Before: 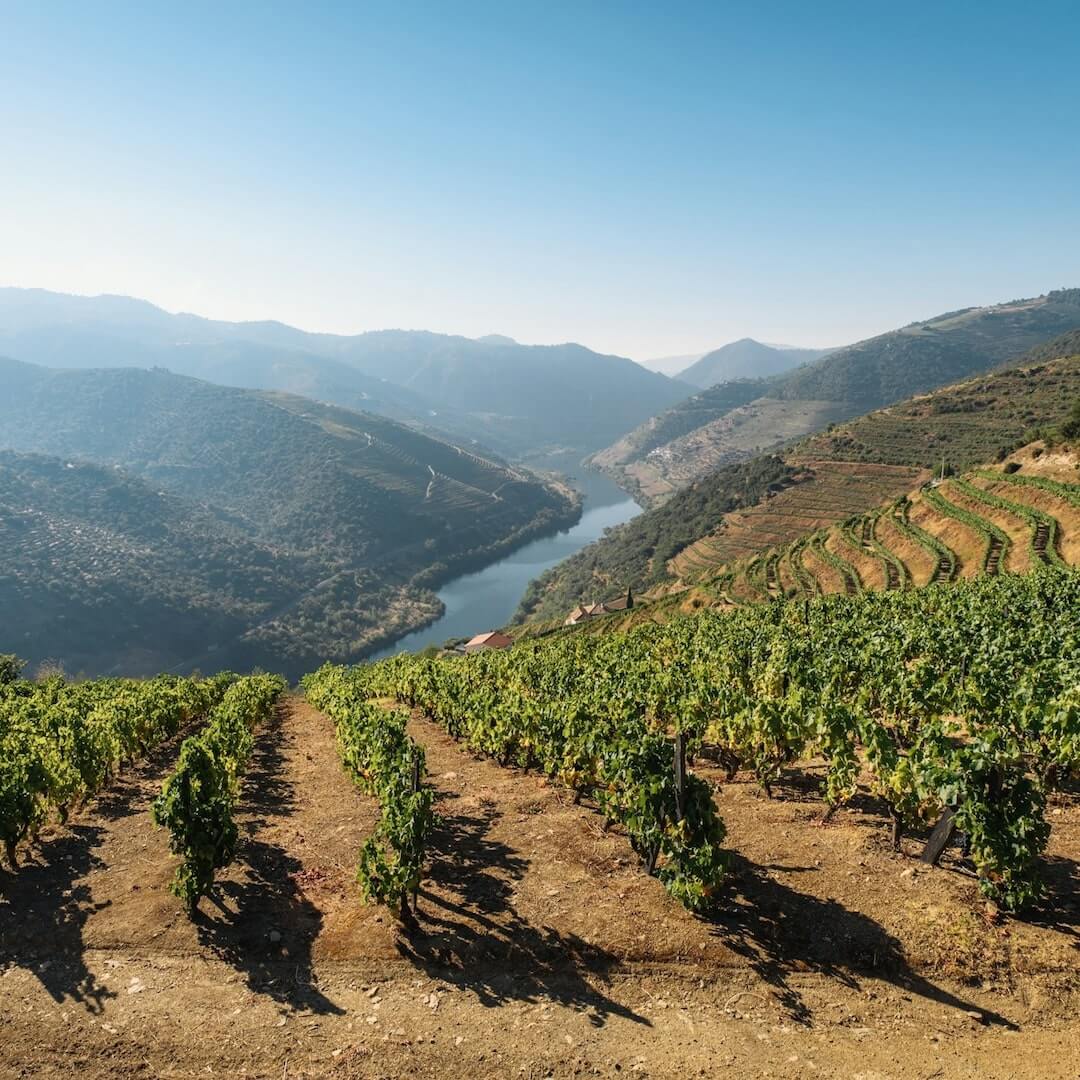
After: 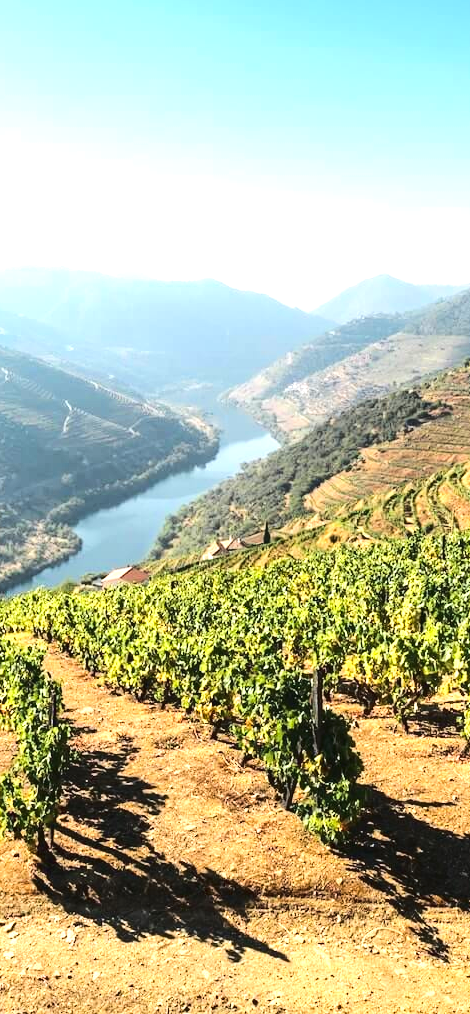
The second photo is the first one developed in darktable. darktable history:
tone curve: curves: ch0 [(0, 0.019) (0.204, 0.162) (0.491, 0.519) (0.748, 0.765) (1, 0.919)]; ch1 [(0, 0) (0.201, 0.113) (0.372, 0.282) (0.443, 0.434) (0.496, 0.504) (0.566, 0.585) (0.761, 0.803) (1, 1)]; ch2 [(0, 0) (0.434, 0.447) (0.483, 0.487) (0.555, 0.563) (0.697, 0.68) (1, 1)]
crop: left 33.614%, top 6.046%, right 22.842%
exposure: black level correction 0, exposure 1.105 EV, compensate highlight preservation false
contrast brightness saturation: saturation -0.052
color balance rgb: perceptual saturation grading › global saturation 9.748%, perceptual brilliance grading › highlights 13.679%, perceptual brilliance grading › mid-tones 8.417%, perceptual brilliance grading › shadows -16.767%
